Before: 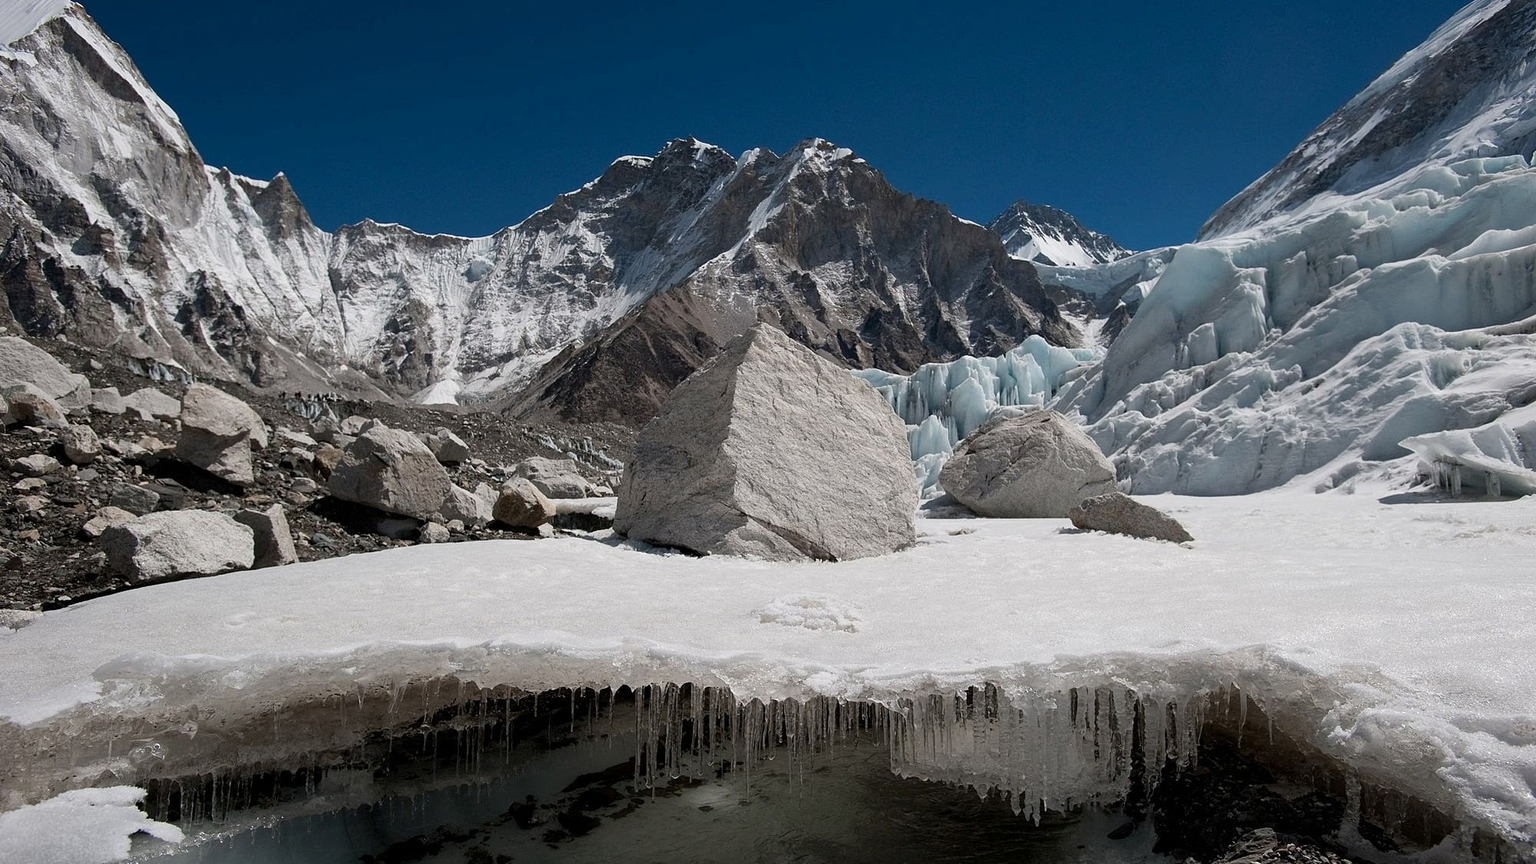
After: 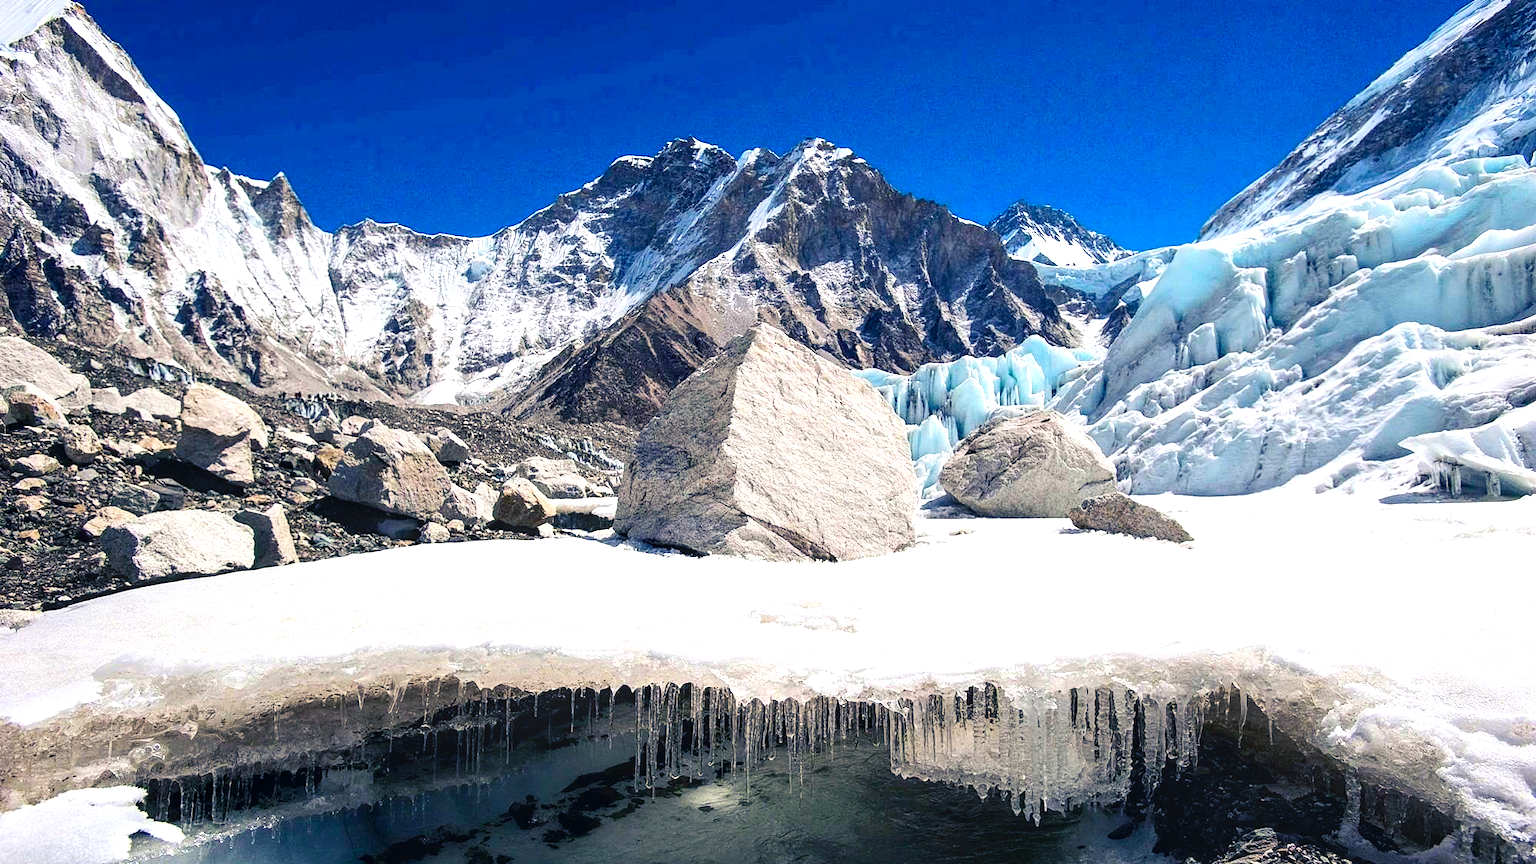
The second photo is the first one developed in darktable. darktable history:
local contrast: detail 130%
tone equalizer: -8 EV 0.022 EV, -7 EV -0.009 EV, -6 EV 0.012 EV, -5 EV 0.054 EV, -4 EV 0.291 EV, -3 EV 0.669 EV, -2 EV 0.592 EV, -1 EV 0.211 EV, +0 EV 0.045 EV, edges refinement/feathering 500, mask exposure compensation -1.57 EV, preserve details no
color balance rgb: shadows lift › luminance -40.937%, shadows lift › chroma 13.777%, shadows lift › hue 261.08°, global offset › luminance 0.257%, perceptual saturation grading › global saturation 25.663%, global vibrance 50.742%
exposure: black level correction 0, exposure 0.89 EV, compensate highlight preservation false
